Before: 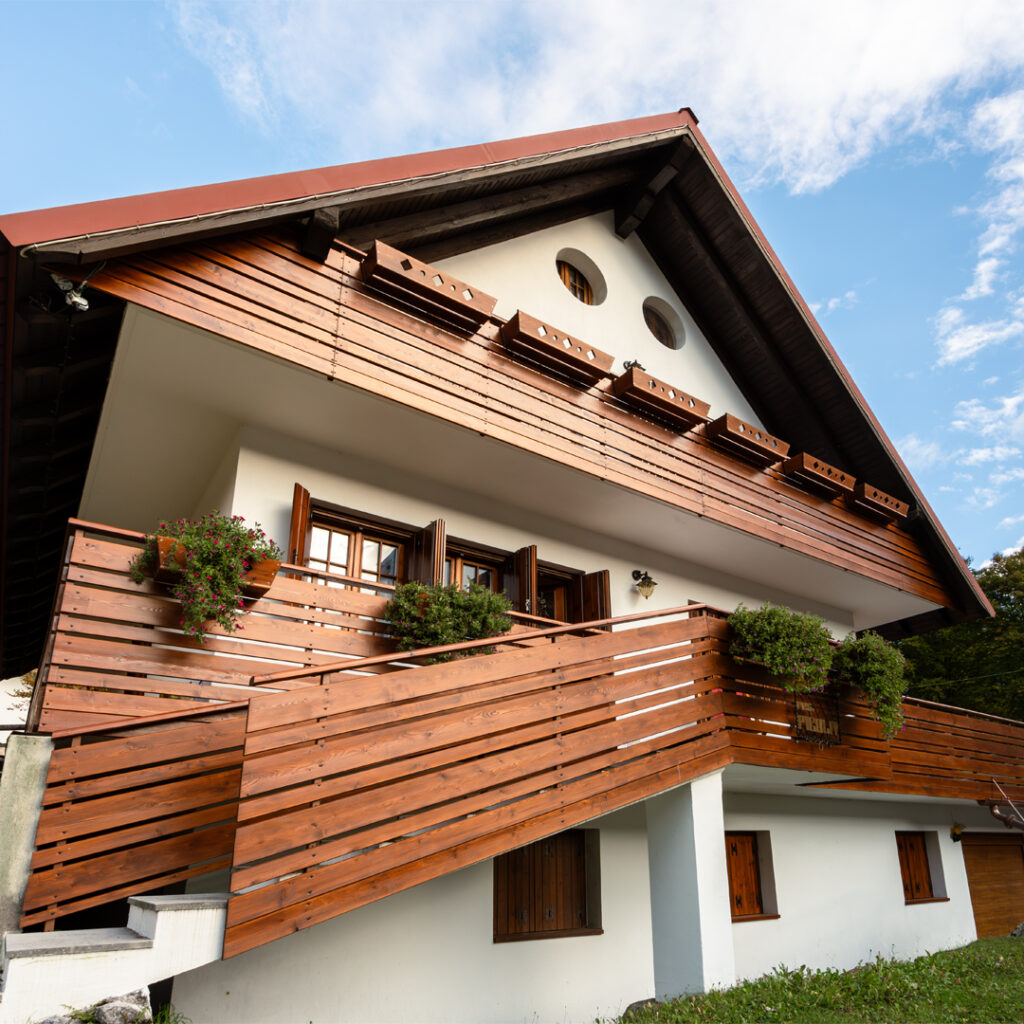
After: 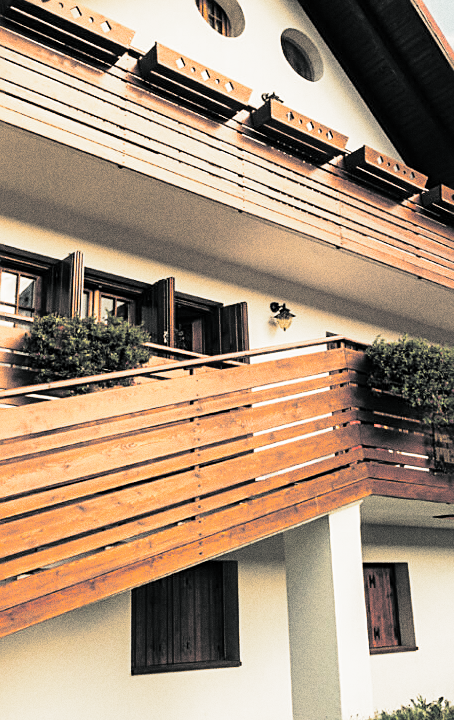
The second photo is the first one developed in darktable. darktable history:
sharpen: on, module defaults
crop: left 35.432%, top 26.233%, right 20.145%, bottom 3.432%
grain: coarseness 9.61 ISO, strength 35.62%
base curve: curves: ch0 [(0, 0) (0.028, 0.03) (0.121, 0.232) (0.46, 0.748) (0.859, 0.968) (1, 1)], preserve colors none
white balance: red 1.138, green 0.996, blue 0.812
split-toning: shadows › hue 190.8°, shadows › saturation 0.05, highlights › hue 54°, highlights › saturation 0.05, compress 0%
